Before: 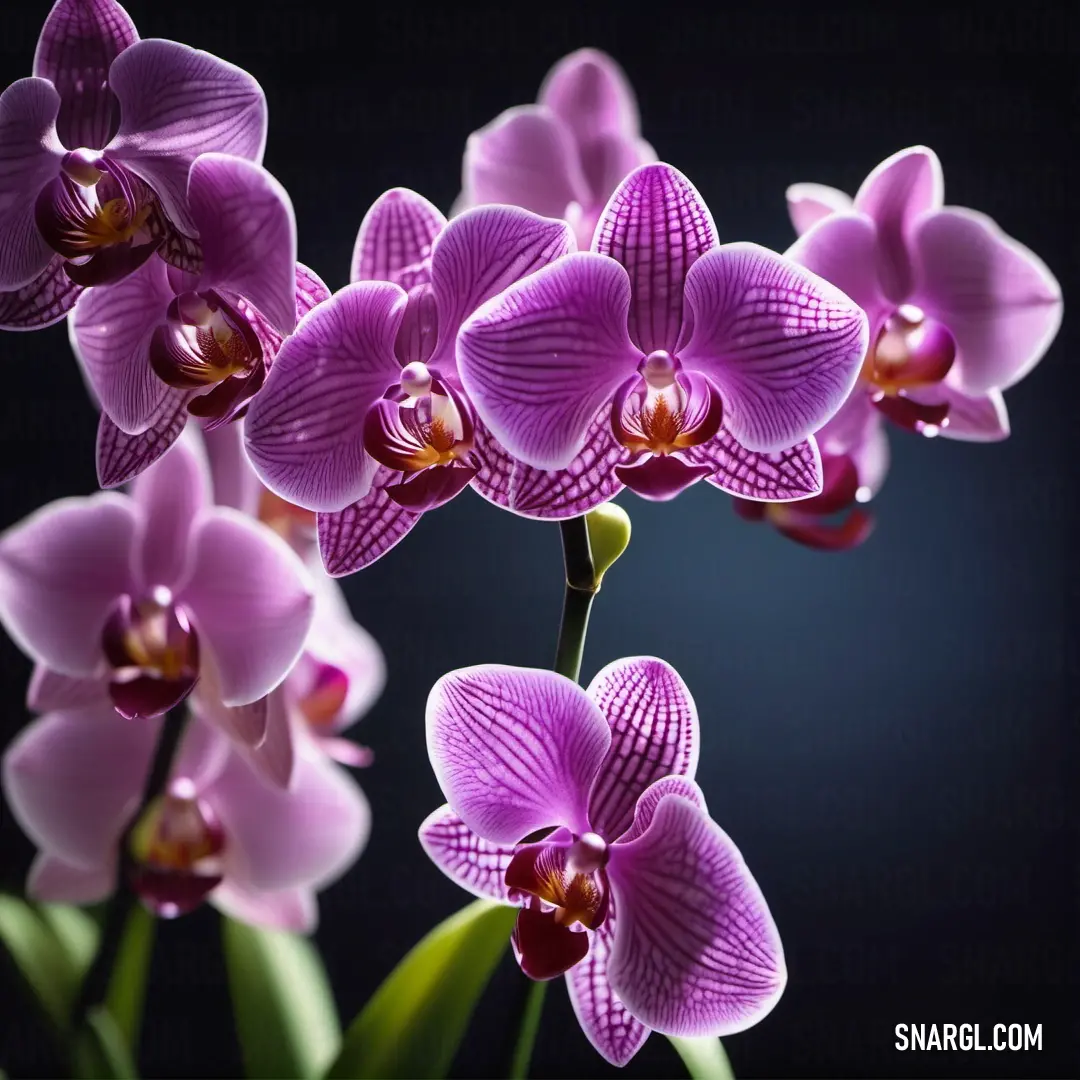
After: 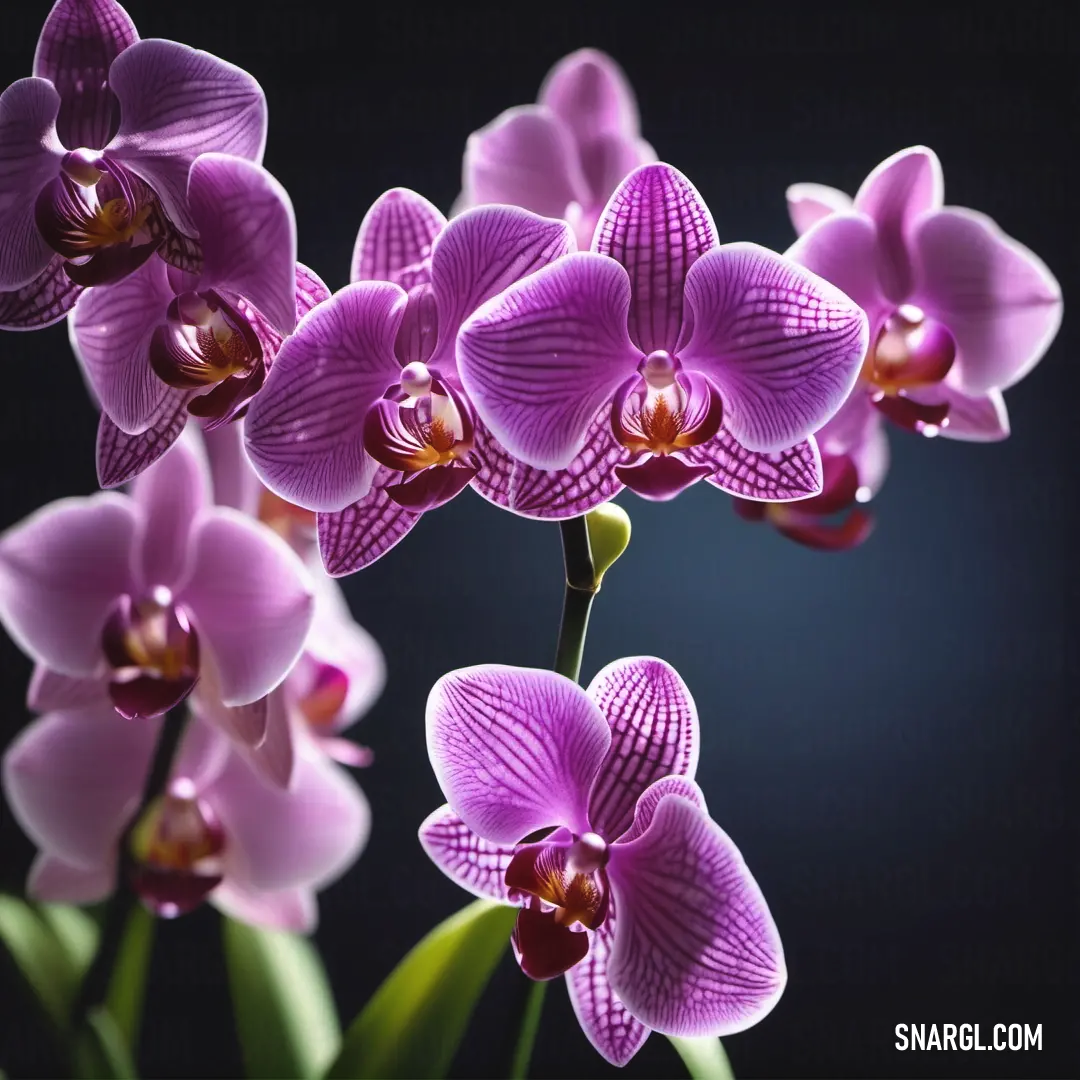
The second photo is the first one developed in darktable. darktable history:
exposure: black level correction -0.004, exposure 0.051 EV, compensate highlight preservation false
